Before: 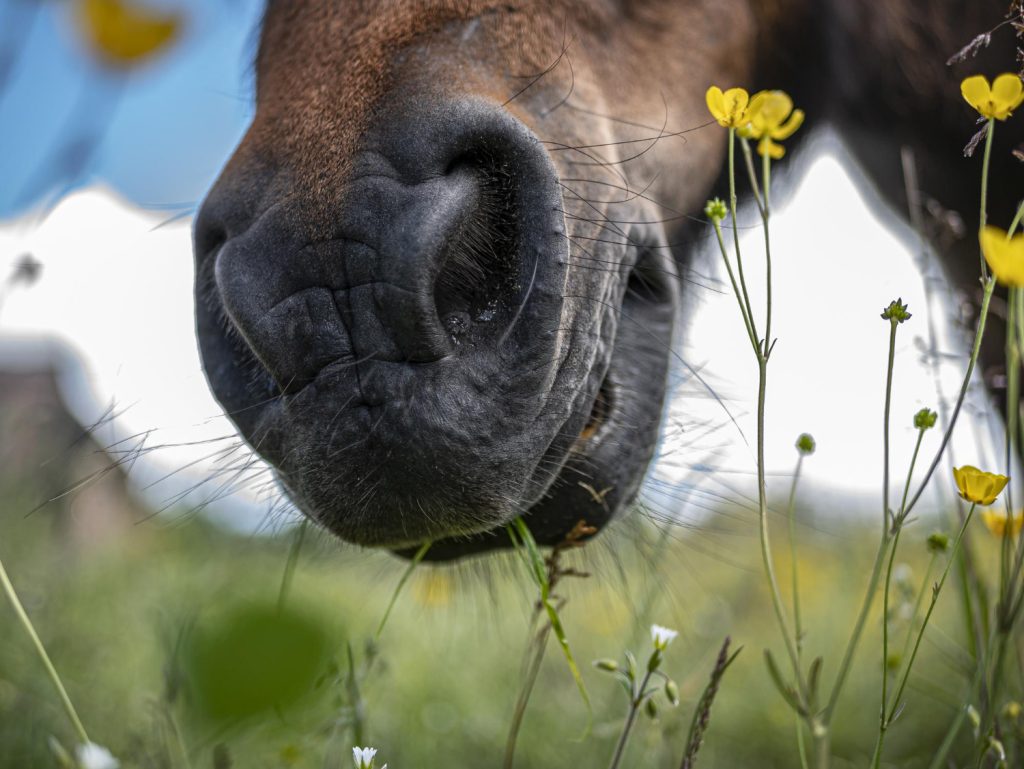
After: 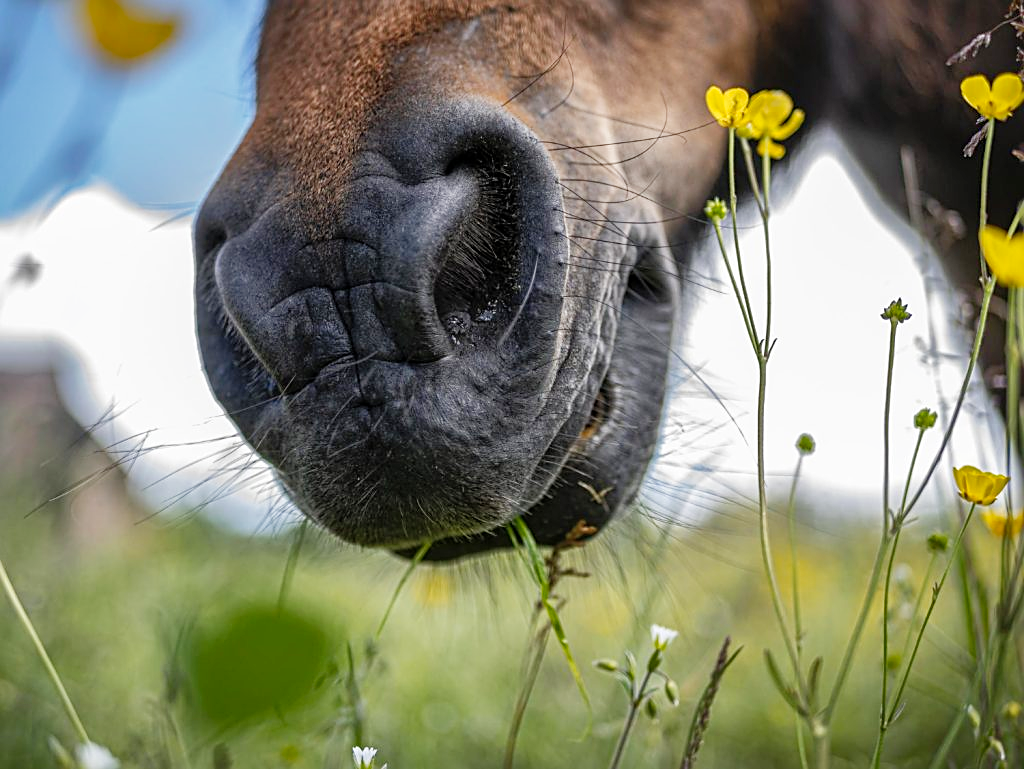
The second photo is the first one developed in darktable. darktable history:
sharpen: on, module defaults
tone curve: curves: ch0 [(0, 0) (0.004, 0.001) (0.02, 0.008) (0.218, 0.218) (0.664, 0.774) (0.832, 0.914) (1, 1)], preserve colors none
shadows and highlights: on, module defaults
